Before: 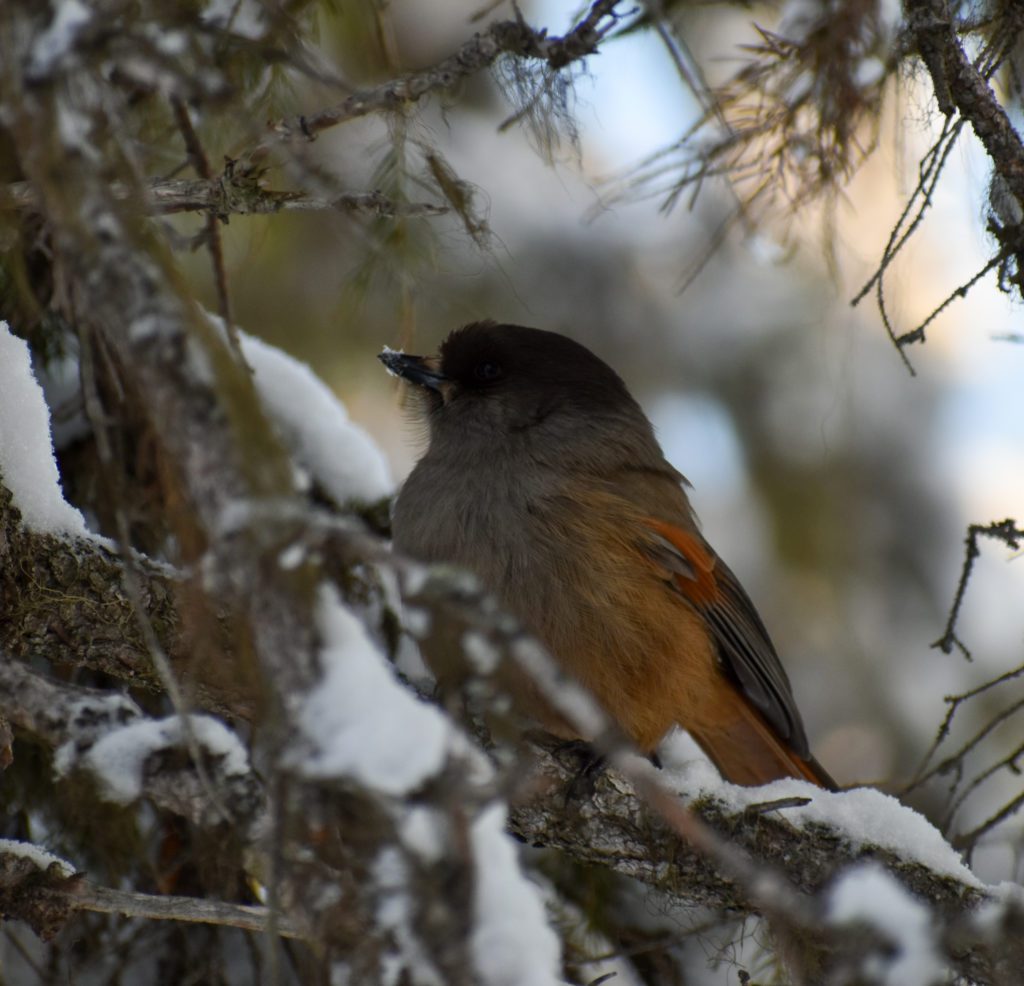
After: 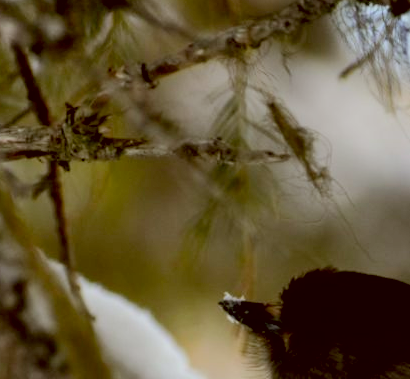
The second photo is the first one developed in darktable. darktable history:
exposure: black level correction 0.017, exposure -0.008 EV, compensate highlight preservation false
shadows and highlights: radius 262.74, soften with gaussian
color correction: highlights a* -0.469, highlights b* 0.17, shadows a* 4.37, shadows b* 20.06
crop: left 15.581%, top 5.426%, right 44.378%, bottom 56.13%
